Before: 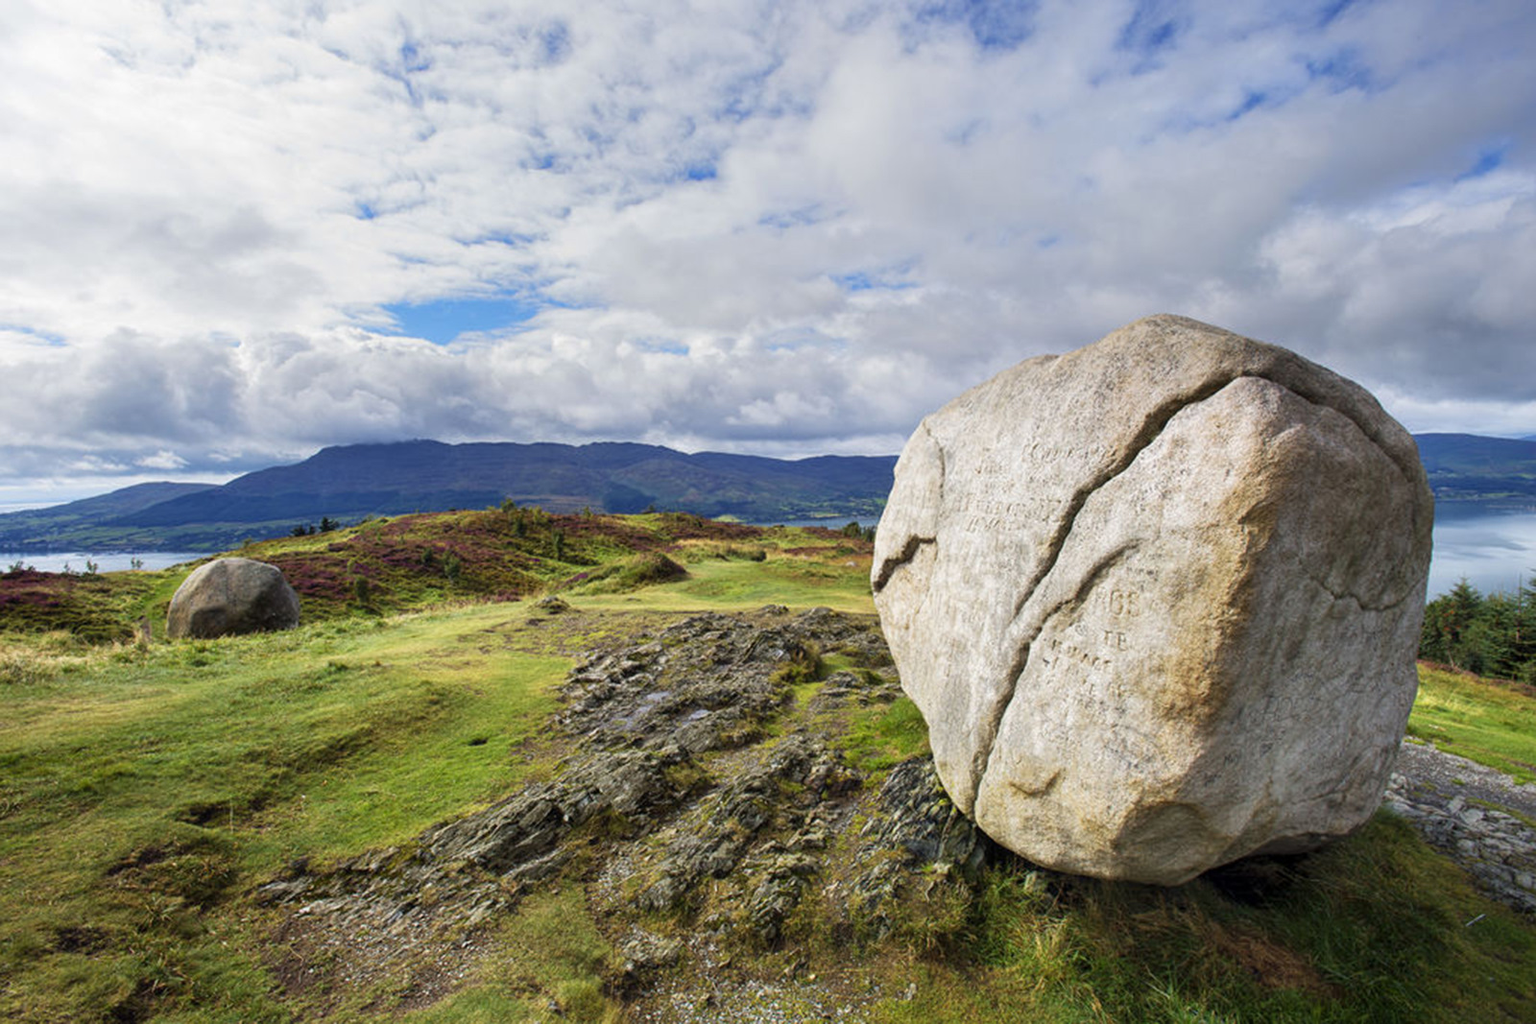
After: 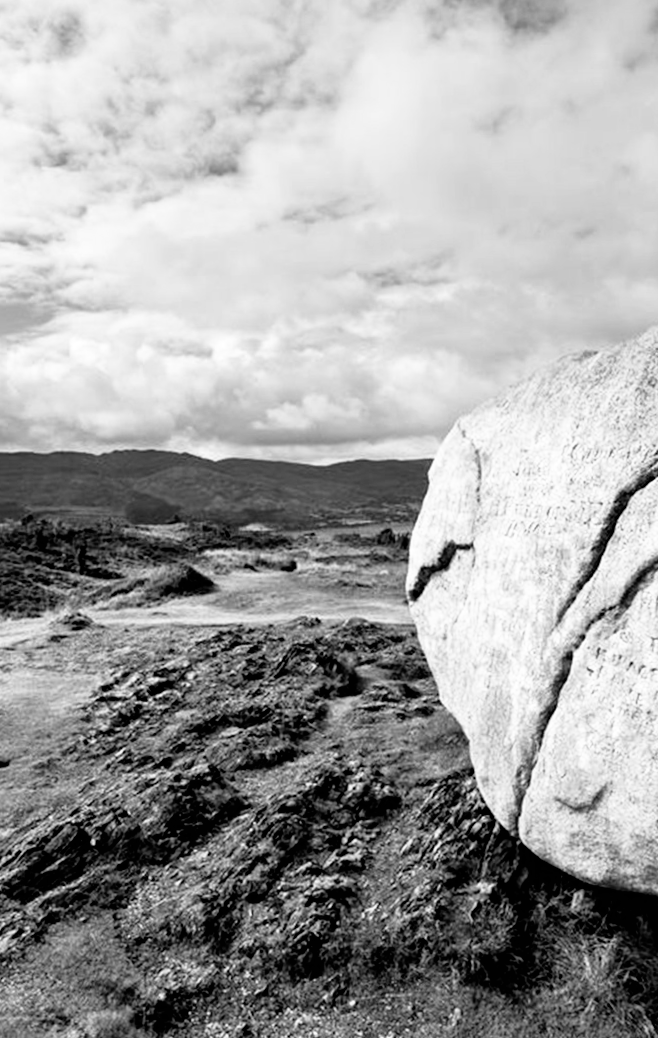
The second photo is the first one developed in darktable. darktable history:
rotate and perspective: rotation -1°, crop left 0.011, crop right 0.989, crop top 0.025, crop bottom 0.975
monochrome: a -3.63, b -0.465
color correction: saturation 0.2
crop: left 31.229%, right 27.105%
filmic rgb: black relative exposure -3.57 EV, white relative exposure 2.29 EV, hardness 3.41
